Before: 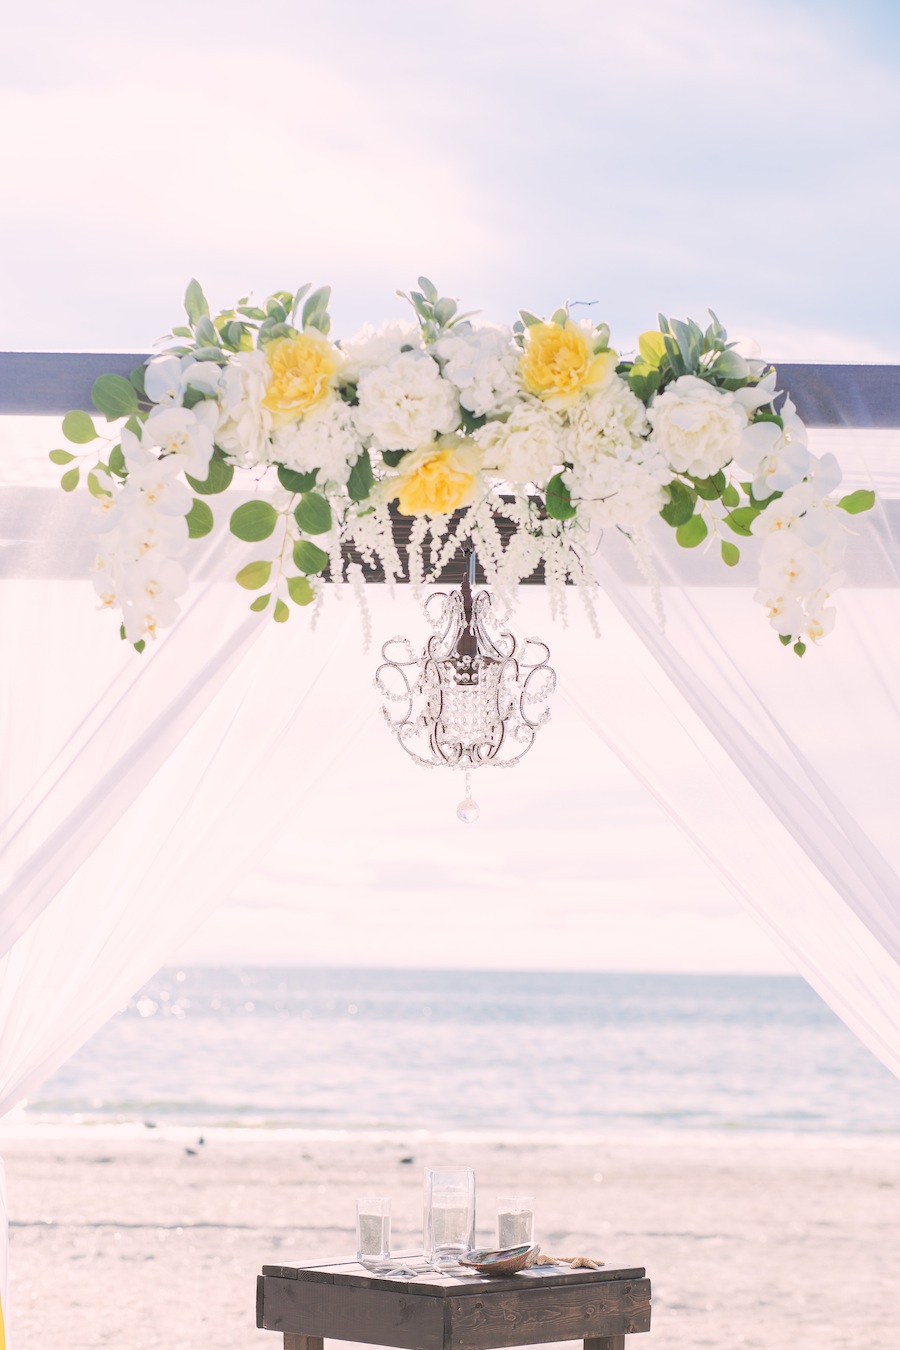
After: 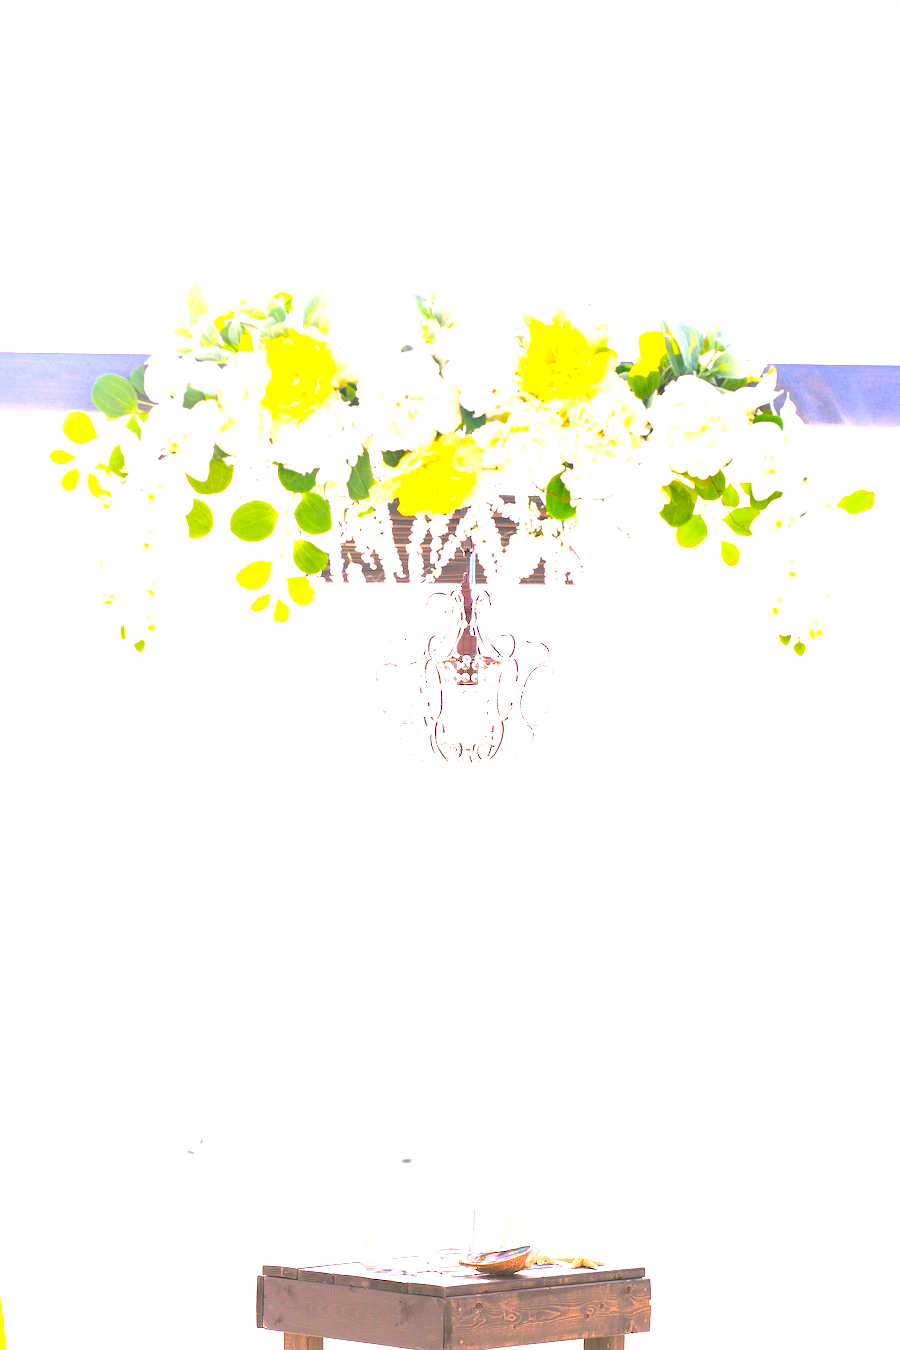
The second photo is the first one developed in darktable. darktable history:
color balance rgb: highlights gain › chroma 0.587%, highlights gain › hue 56.1°, perceptual saturation grading › global saturation 64.437%, perceptual saturation grading › highlights 50.196%, perceptual saturation grading › shadows 29.292%
exposure: black level correction 0, exposure 1.391 EV, compensate highlight preservation false
